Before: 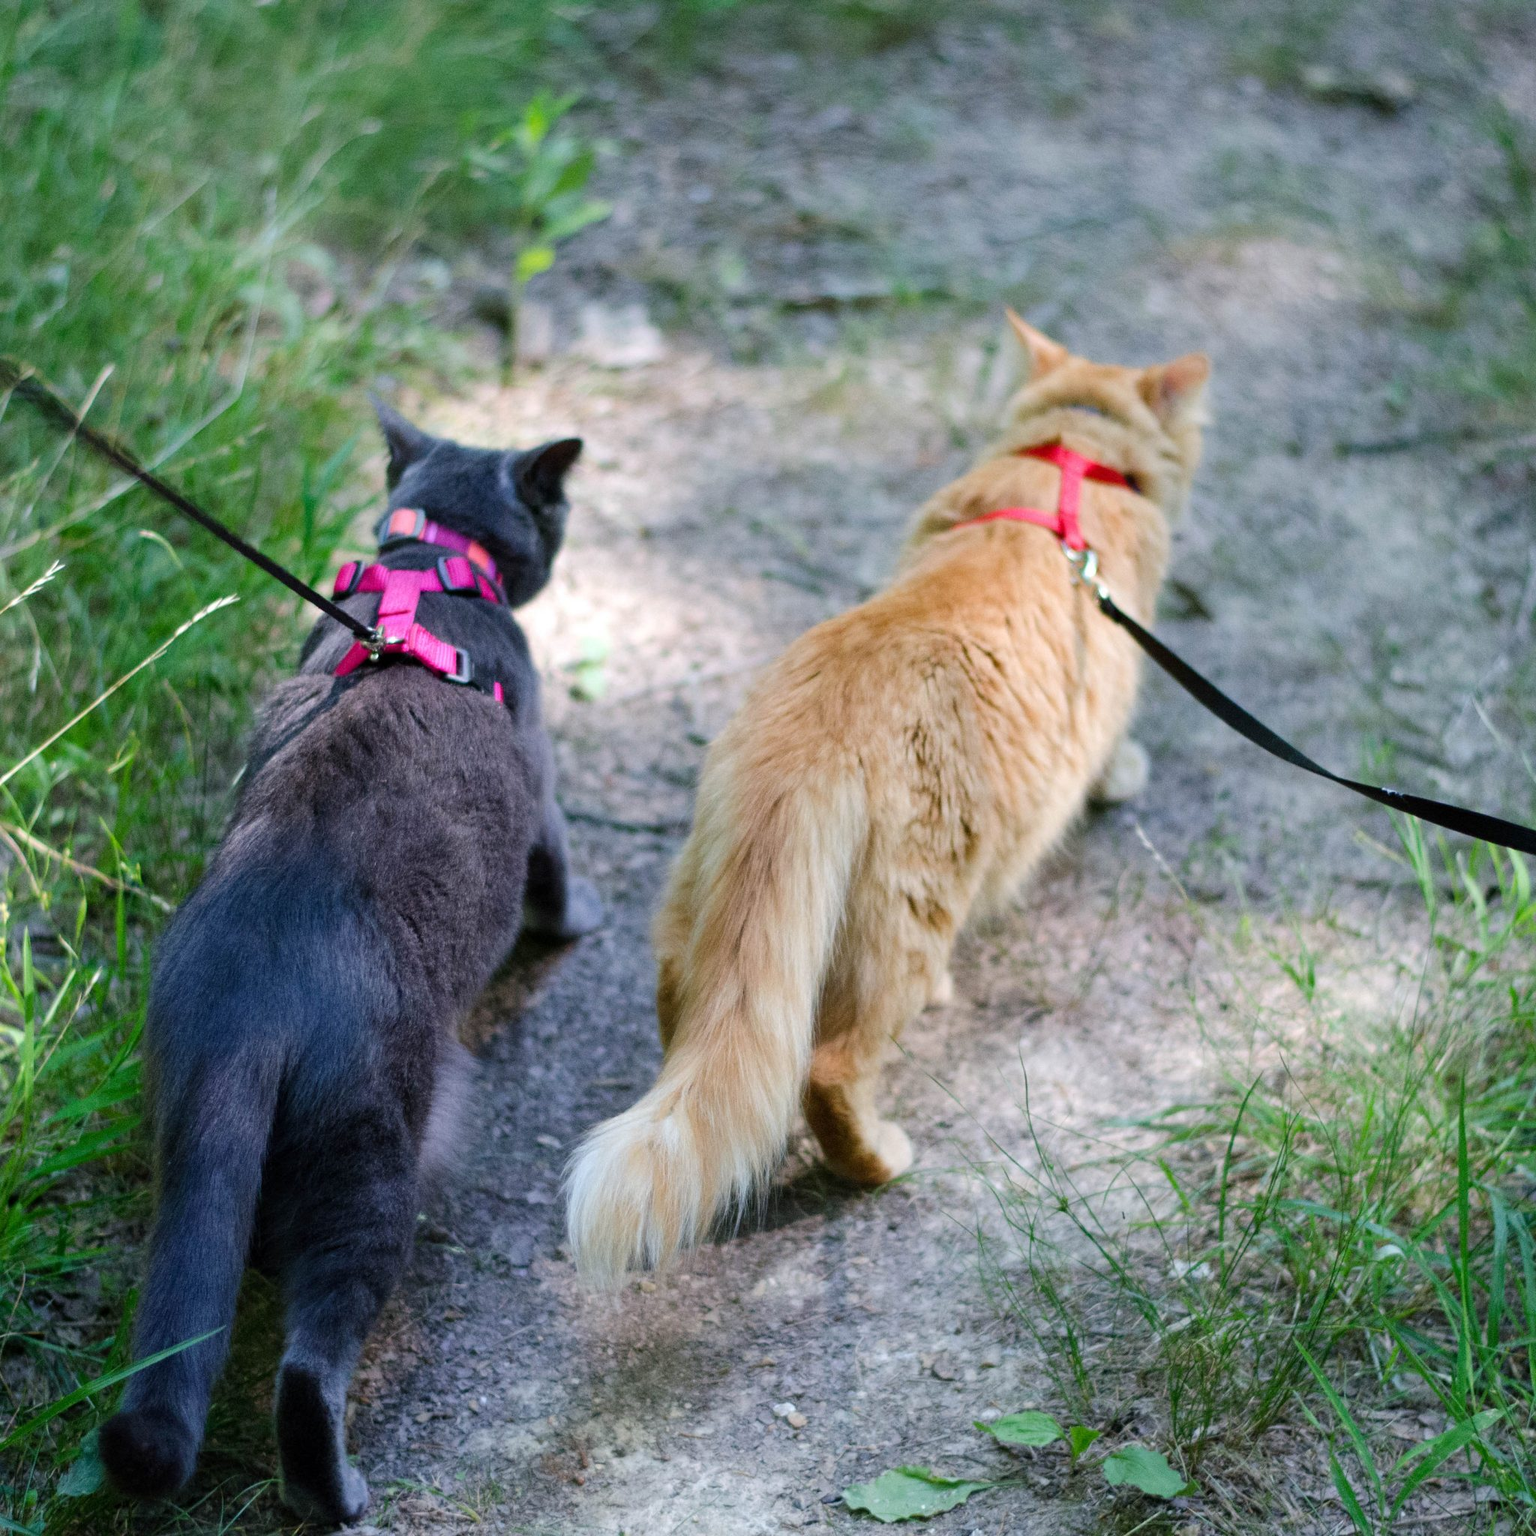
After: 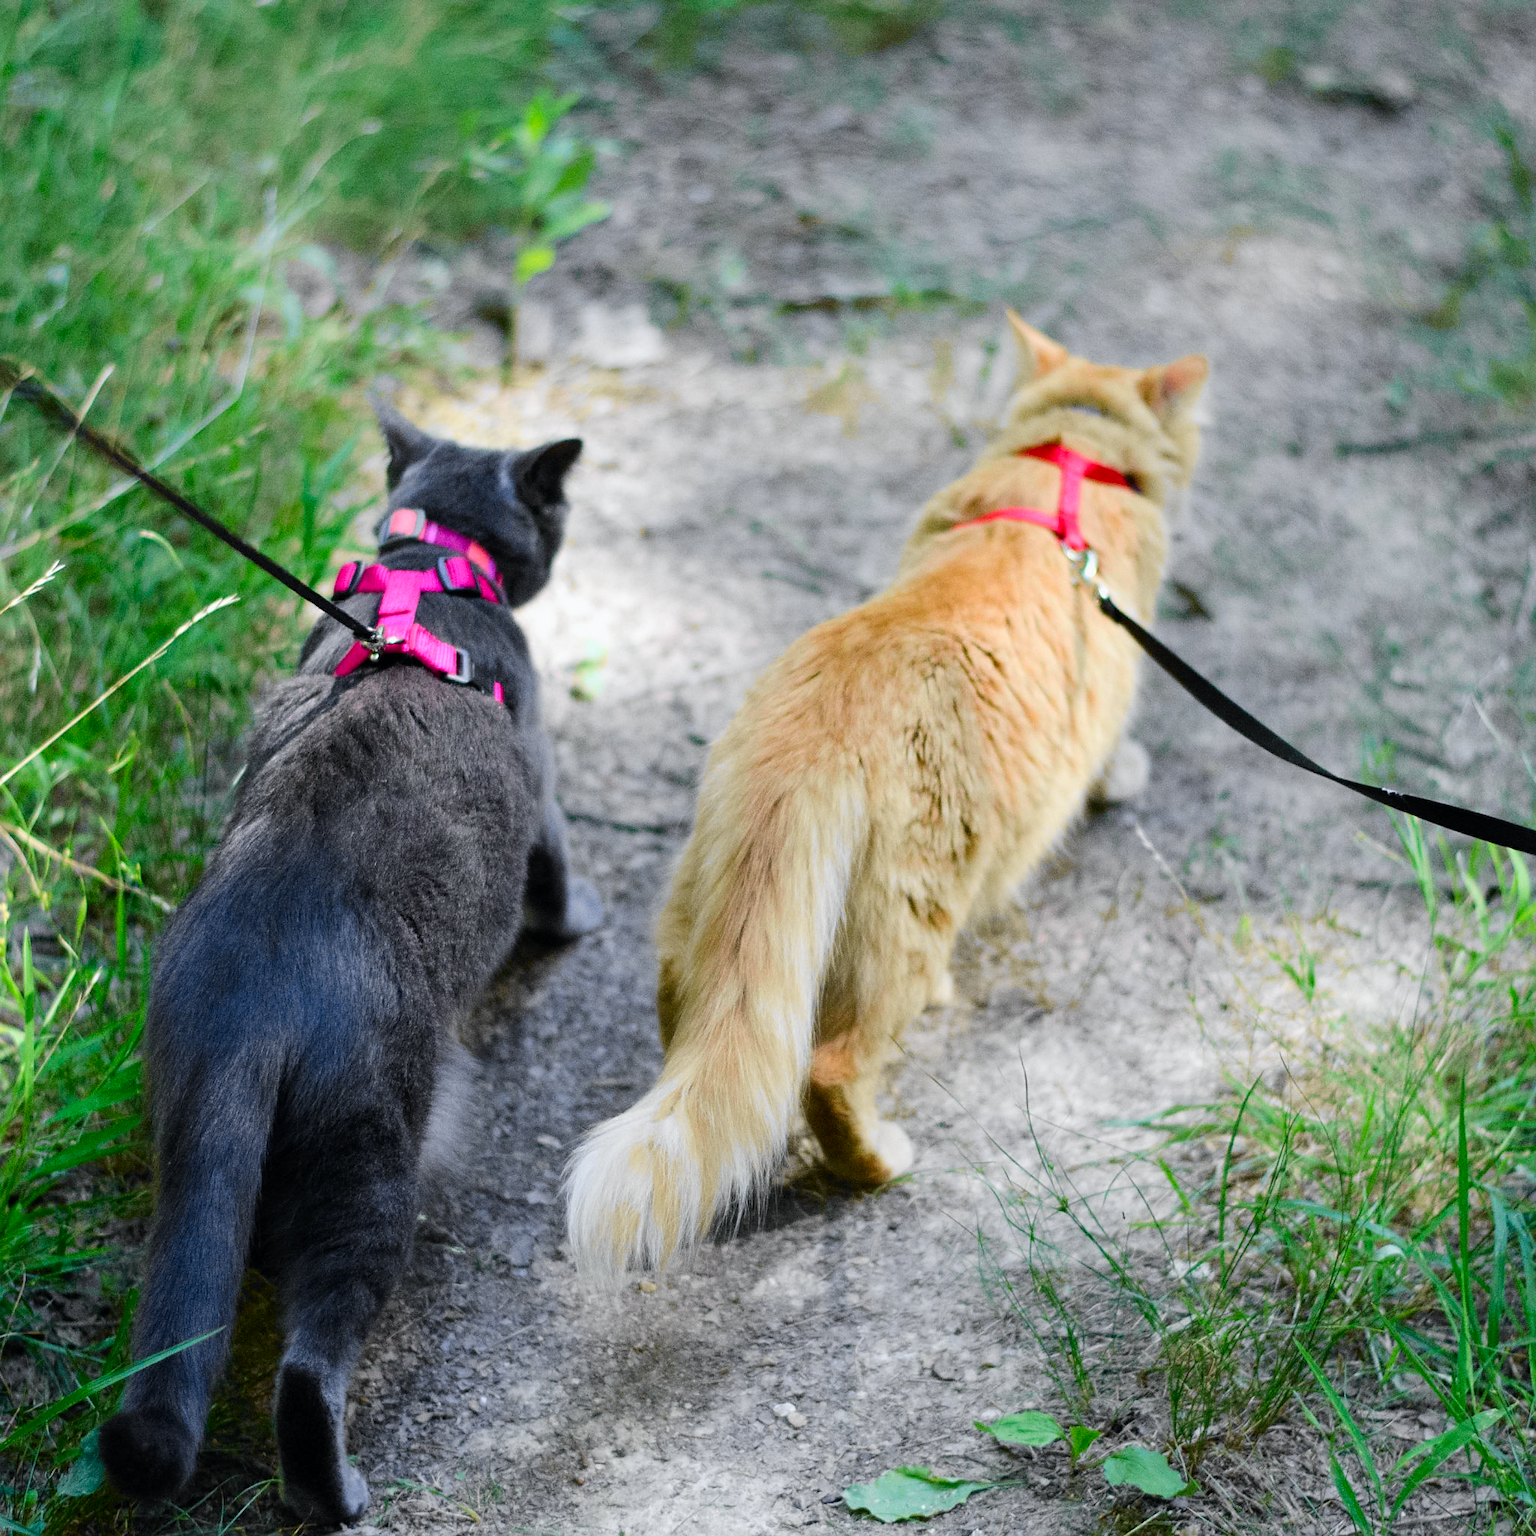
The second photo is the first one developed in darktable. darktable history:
tone curve: curves: ch0 [(0, 0) (0.071, 0.058) (0.266, 0.268) (0.498, 0.542) (0.766, 0.807) (1, 0.983)]; ch1 [(0, 0) (0.346, 0.307) (0.408, 0.387) (0.463, 0.465) (0.482, 0.493) (0.502, 0.499) (0.517, 0.502) (0.55, 0.548) (0.597, 0.61) (0.651, 0.698) (1, 1)]; ch2 [(0, 0) (0.346, 0.34) (0.434, 0.46) (0.485, 0.494) (0.5, 0.498) (0.517, 0.506) (0.526, 0.539) (0.583, 0.603) (0.625, 0.659) (1, 1)], color space Lab, independent channels, preserve colors none
sharpen: radius 1.559, amount 0.373, threshold 1.271
